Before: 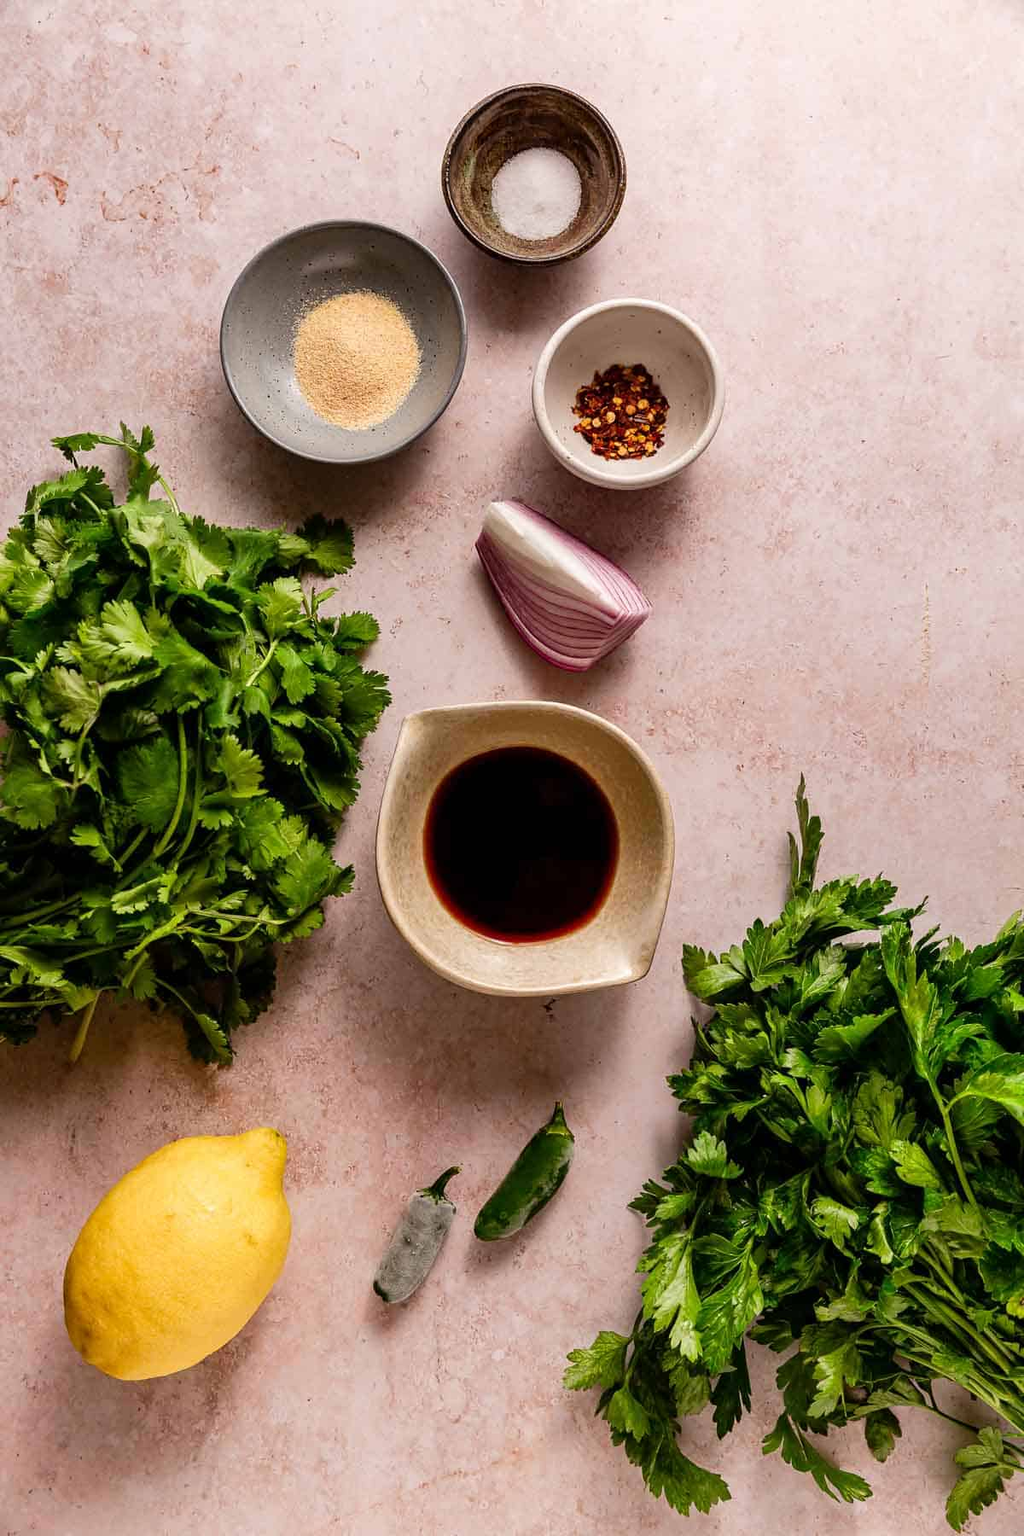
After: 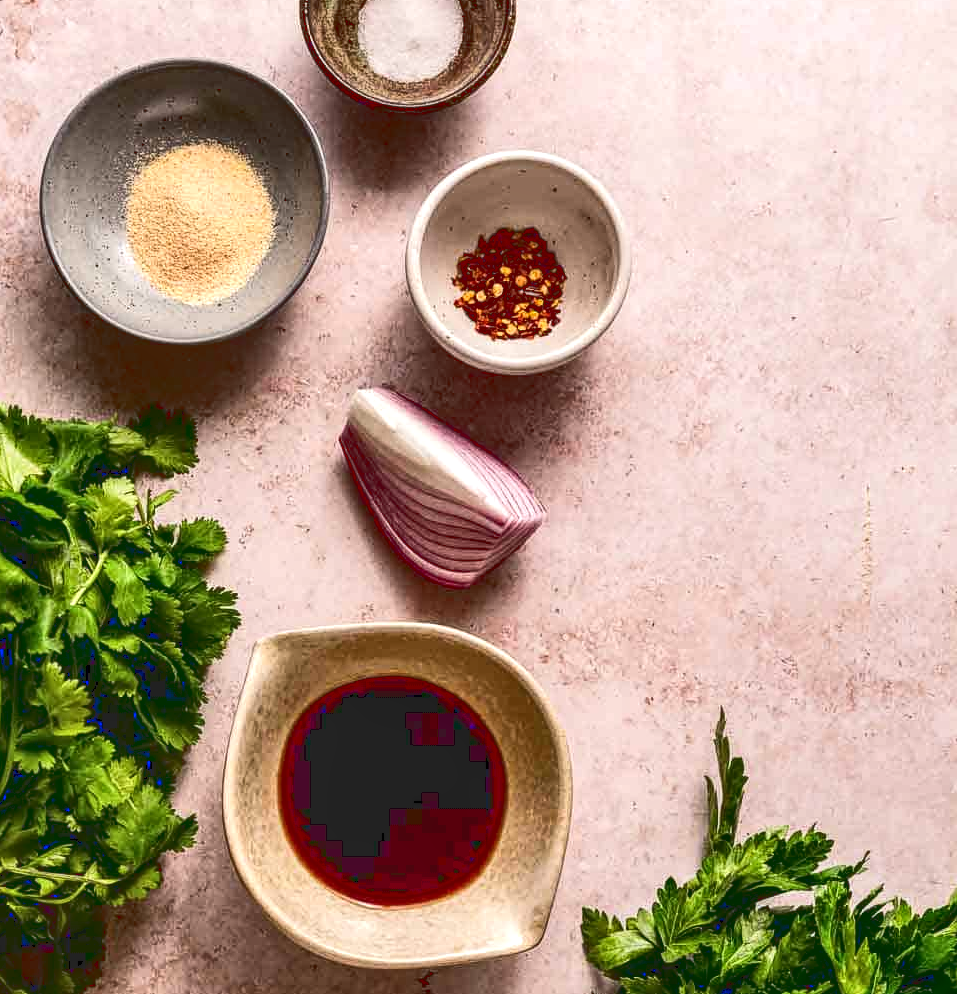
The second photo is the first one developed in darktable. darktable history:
crop: left 18.238%, top 11.111%, right 1.958%, bottom 33.641%
local contrast: highlights 104%, shadows 102%, detail 201%, midtone range 0.2
tone curve: curves: ch0 [(0, 0) (0.003, 0.169) (0.011, 0.173) (0.025, 0.177) (0.044, 0.184) (0.069, 0.191) (0.1, 0.199) (0.136, 0.206) (0.177, 0.221) (0.224, 0.248) (0.277, 0.284) (0.335, 0.344) (0.399, 0.413) (0.468, 0.497) (0.543, 0.594) (0.623, 0.691) (0.709, 0.779) (0.801, 0.868) (0.898, 0.931) (1, 1)], color space Lab, linked channels, preserve colors none
